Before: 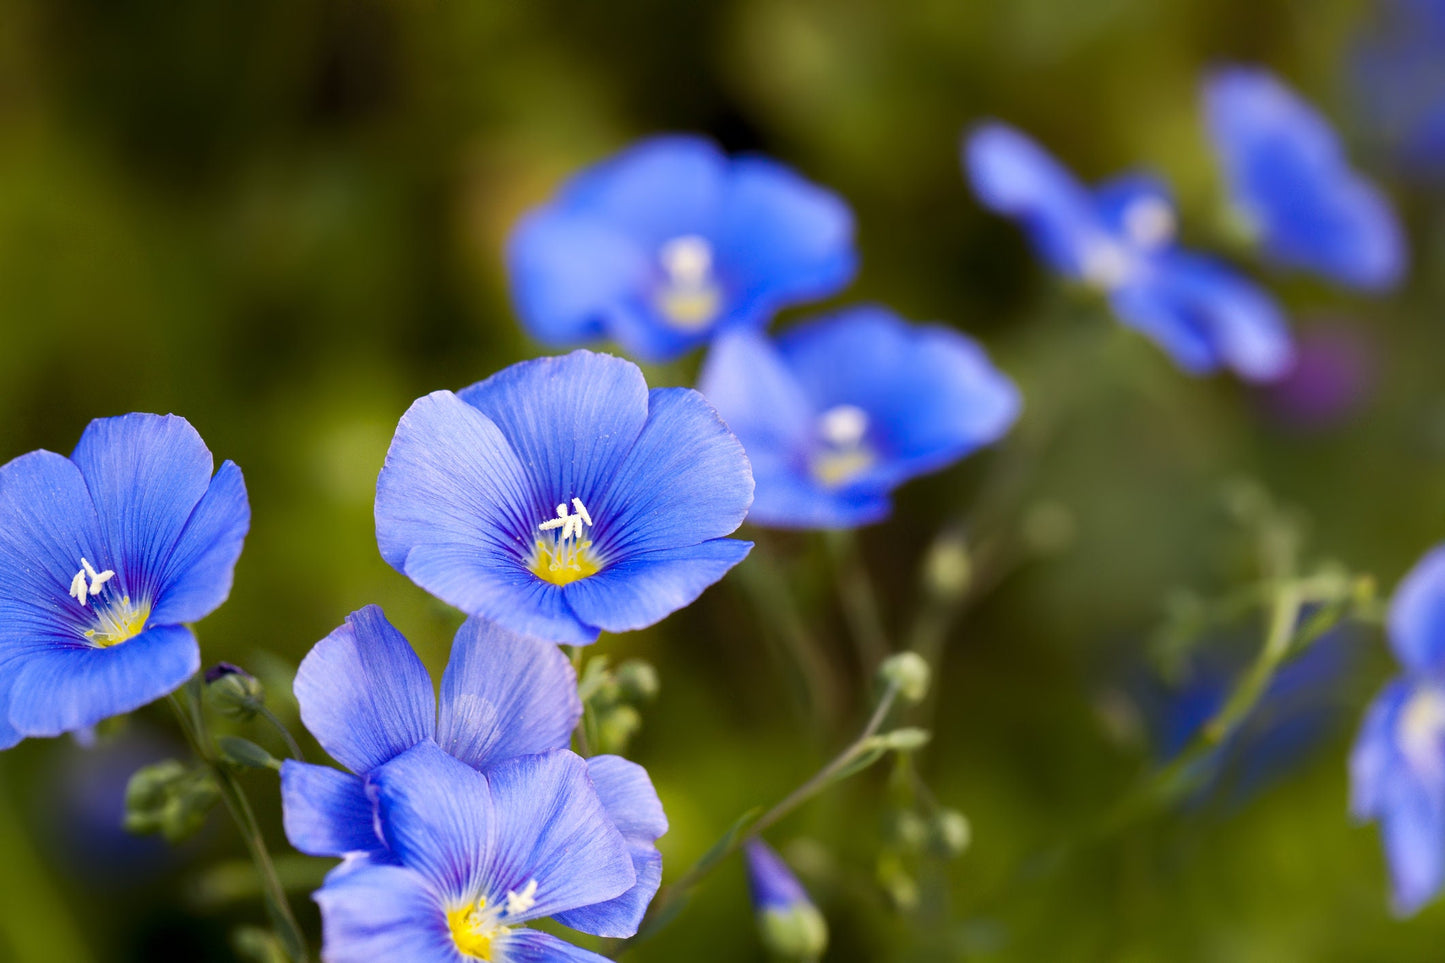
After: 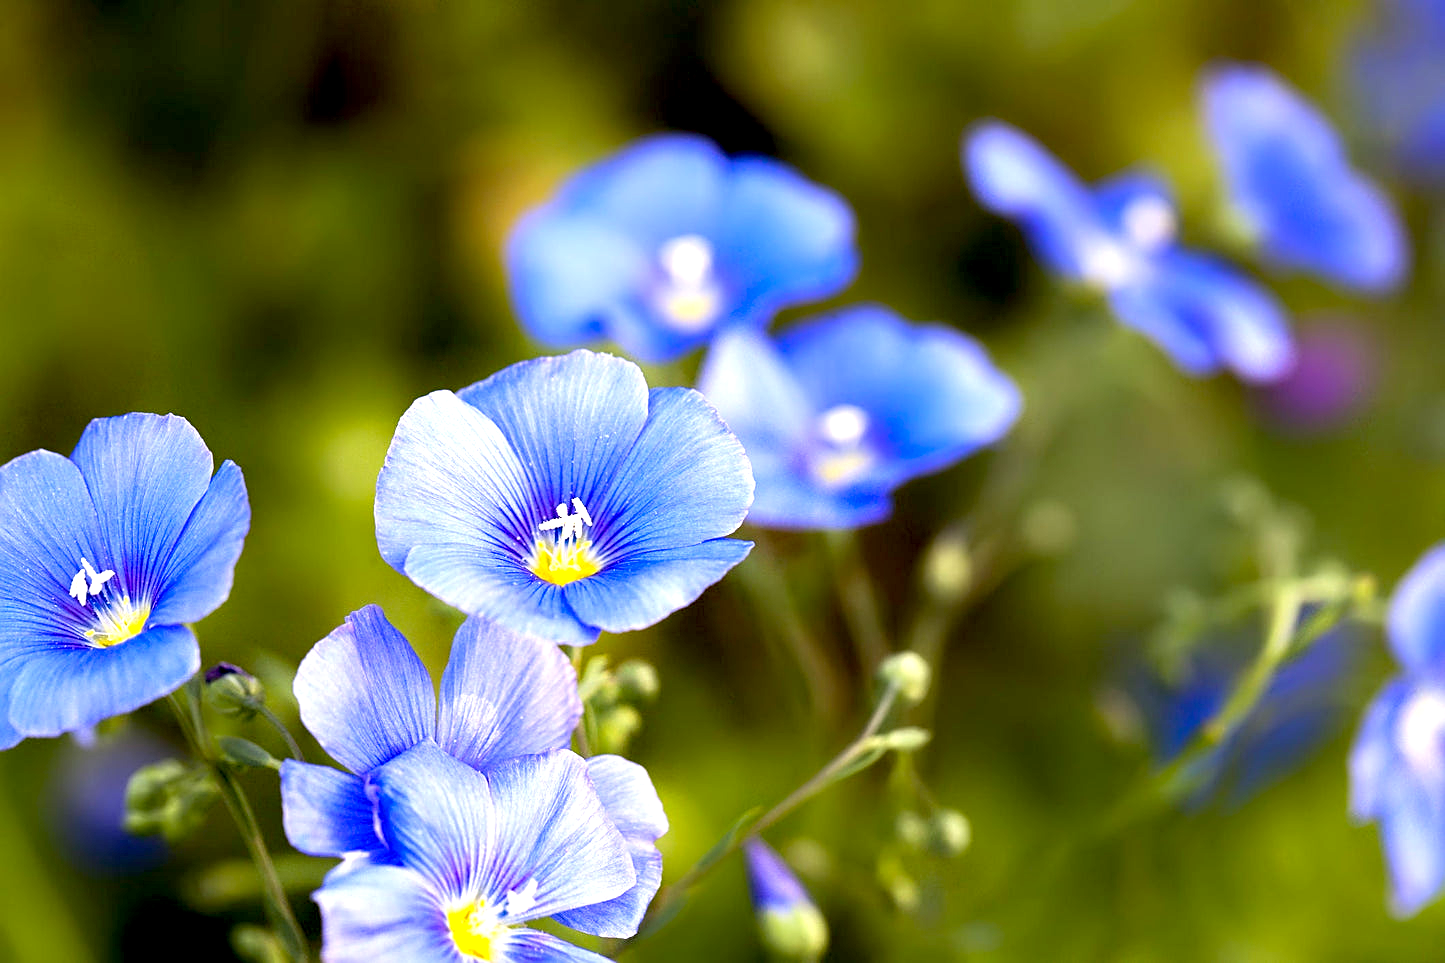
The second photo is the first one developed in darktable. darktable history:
sharpen: on, module defaults
exposure: black level correction 0.008, exposure 0.974 EV, compensate highlight preservation false
